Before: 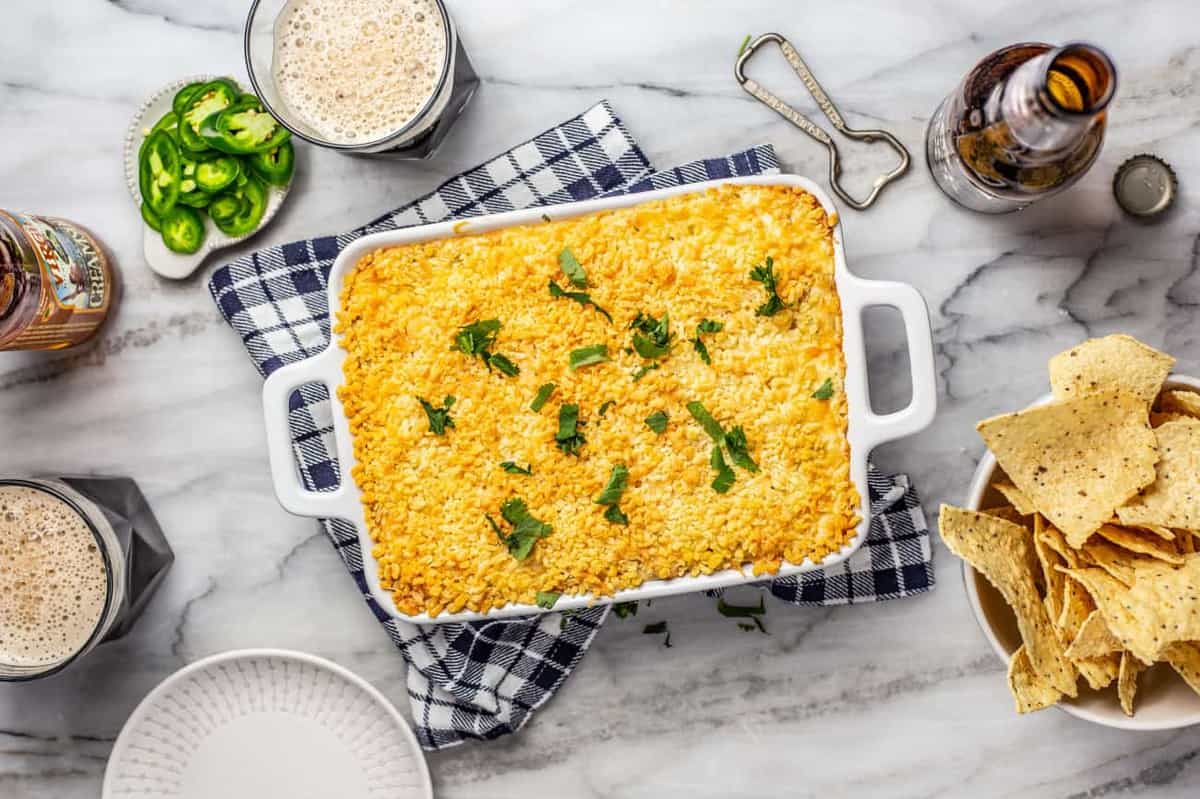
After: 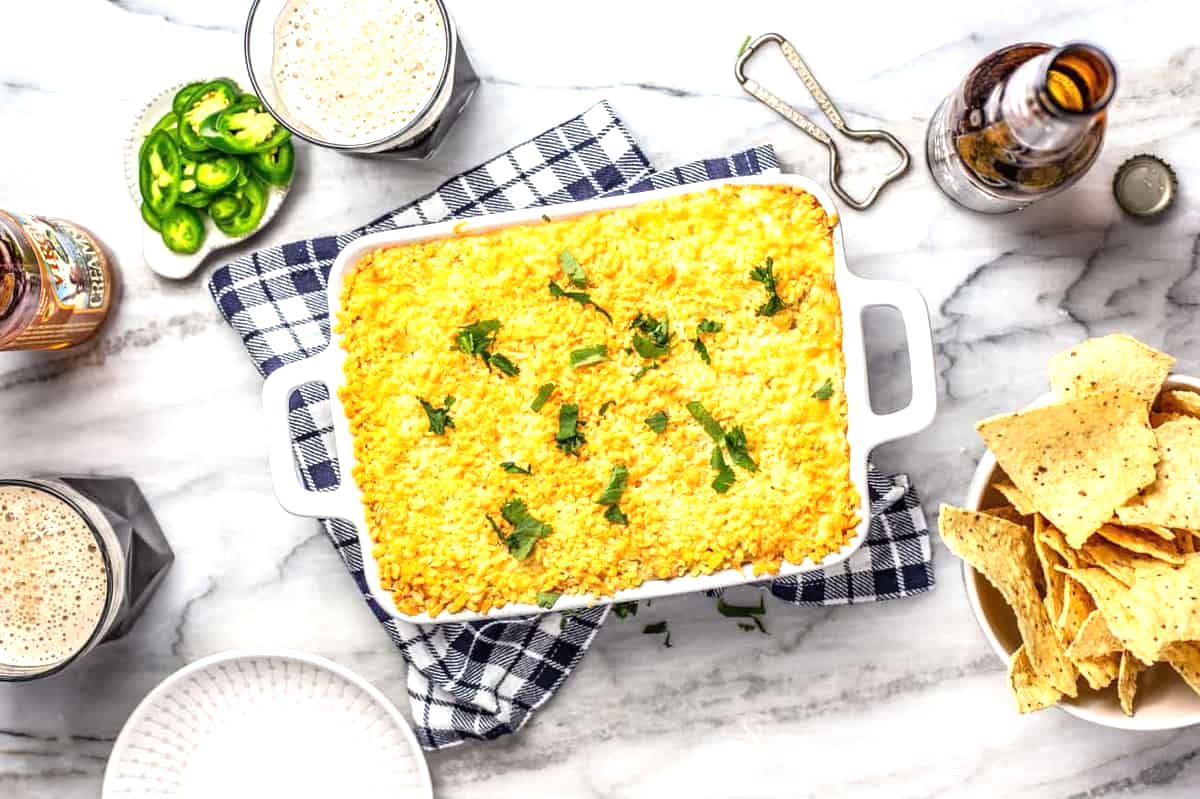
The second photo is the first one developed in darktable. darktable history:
exposure: exposure 0.703 EV, compensate highlight preservation false
